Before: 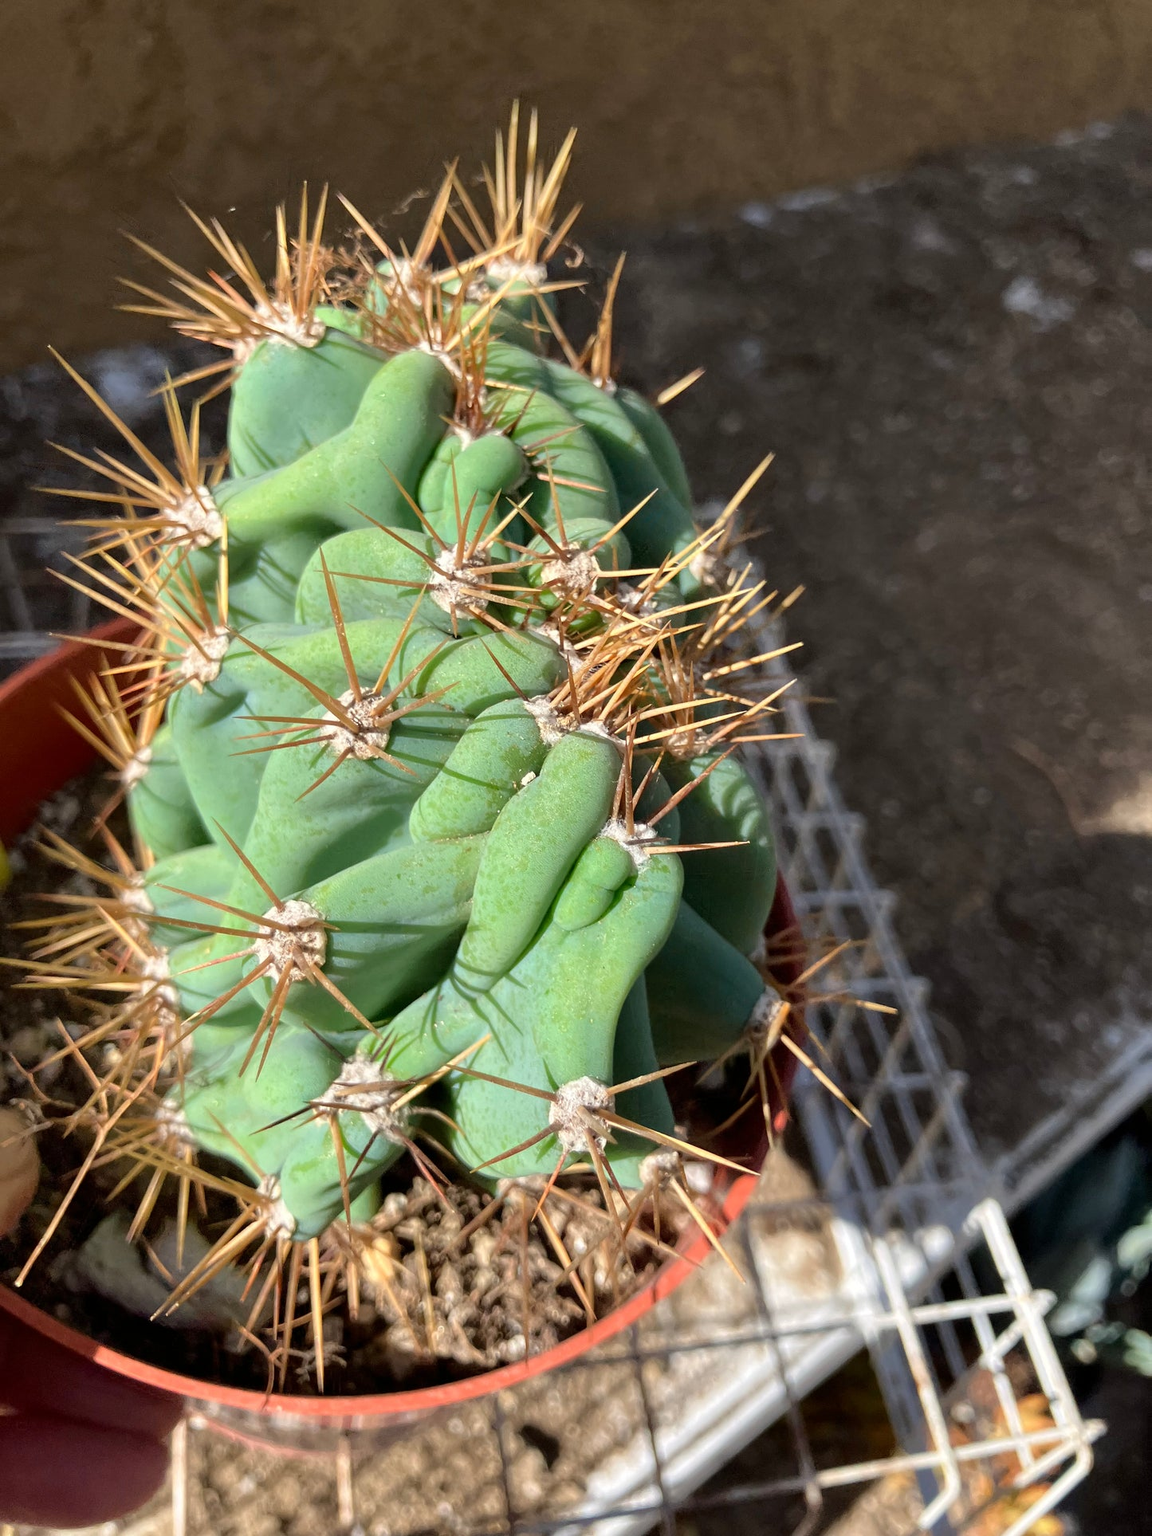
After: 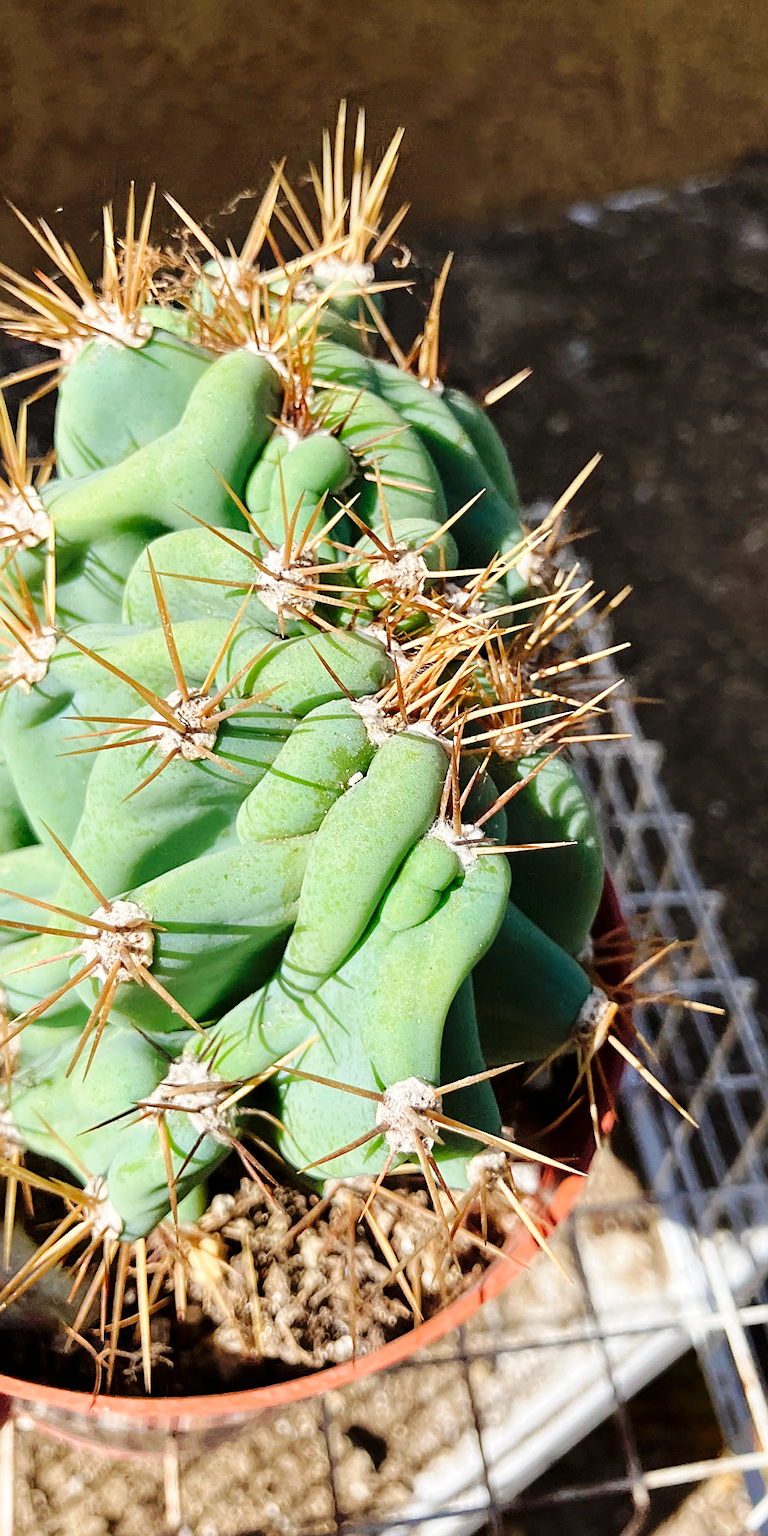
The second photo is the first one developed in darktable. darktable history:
base curve: curves: ch0 [(0, 0) (0.036, 0.025) (0.121, 0.166) (0.206, 0.329) (0.605, 0.79) (1, 1)], preserve colors none
crop and rotate: left 15.055%, right 18.278%
sharpen: on, module defaults
